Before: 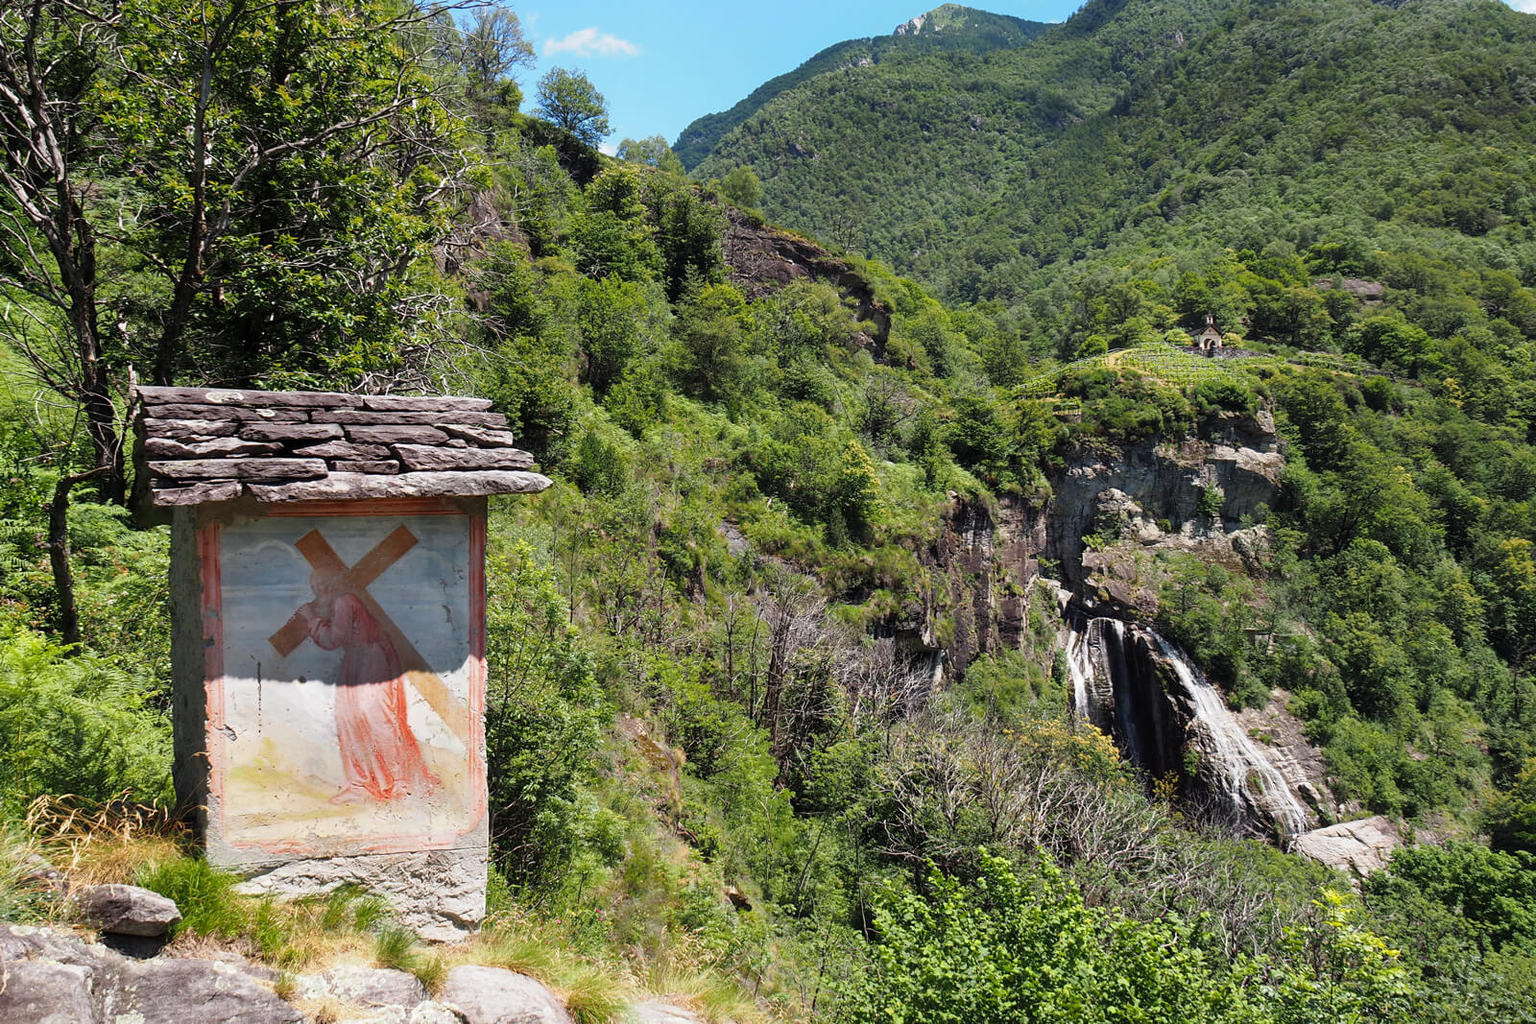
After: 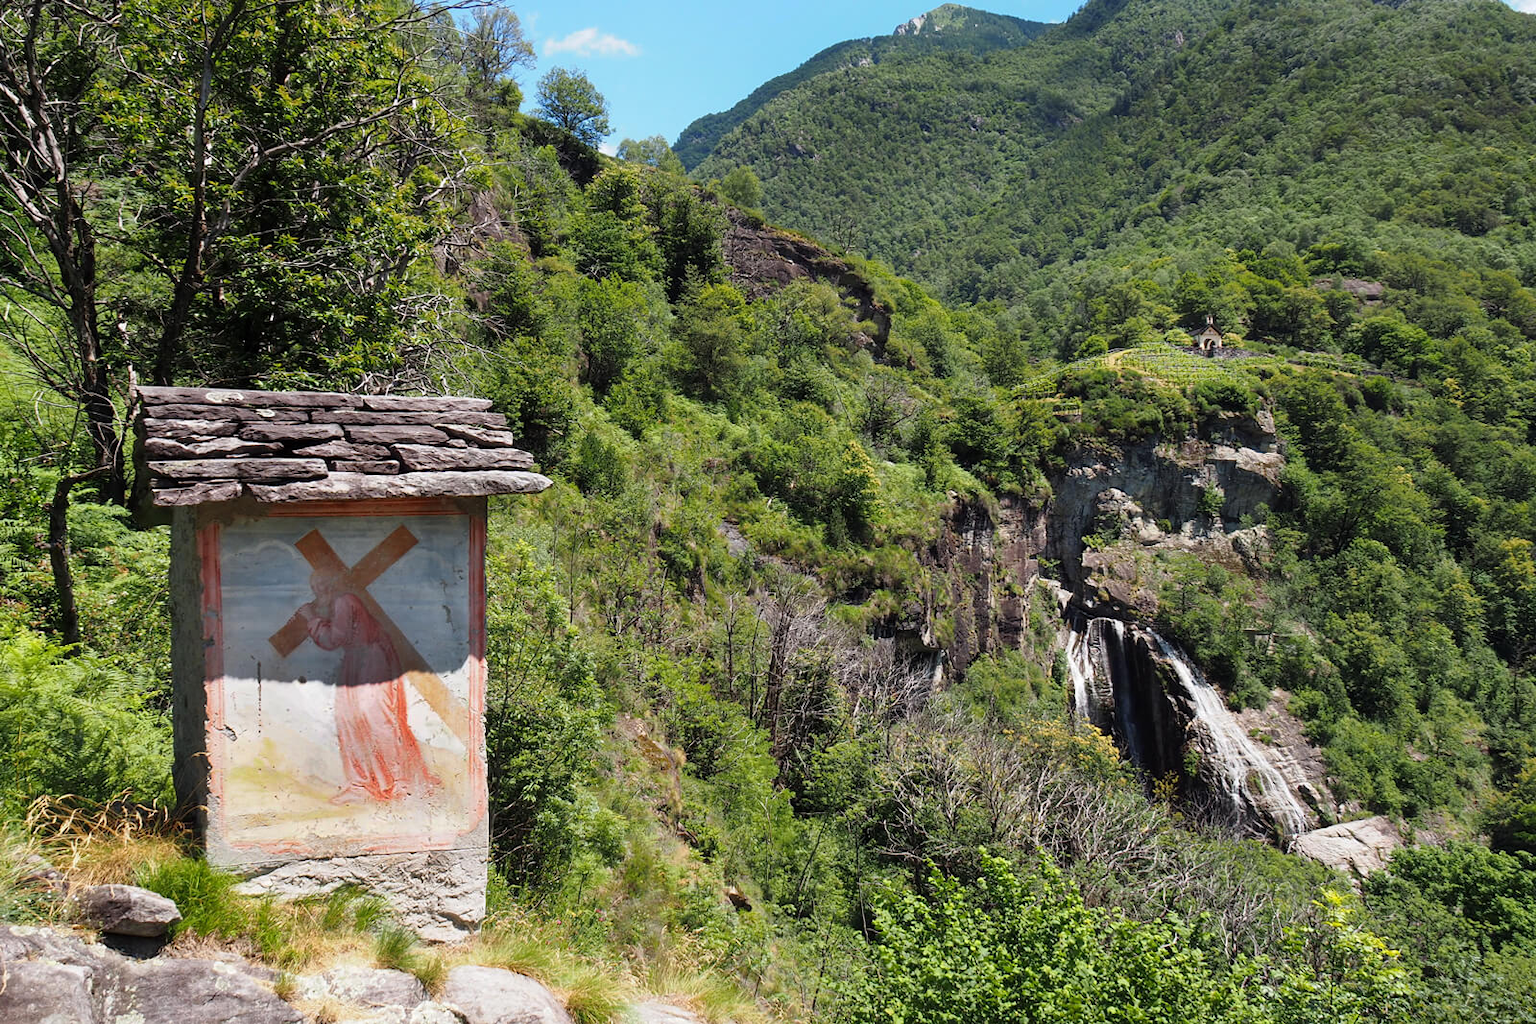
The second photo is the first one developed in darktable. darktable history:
levels: mode automatic, levels [0, 0.618, 1]
